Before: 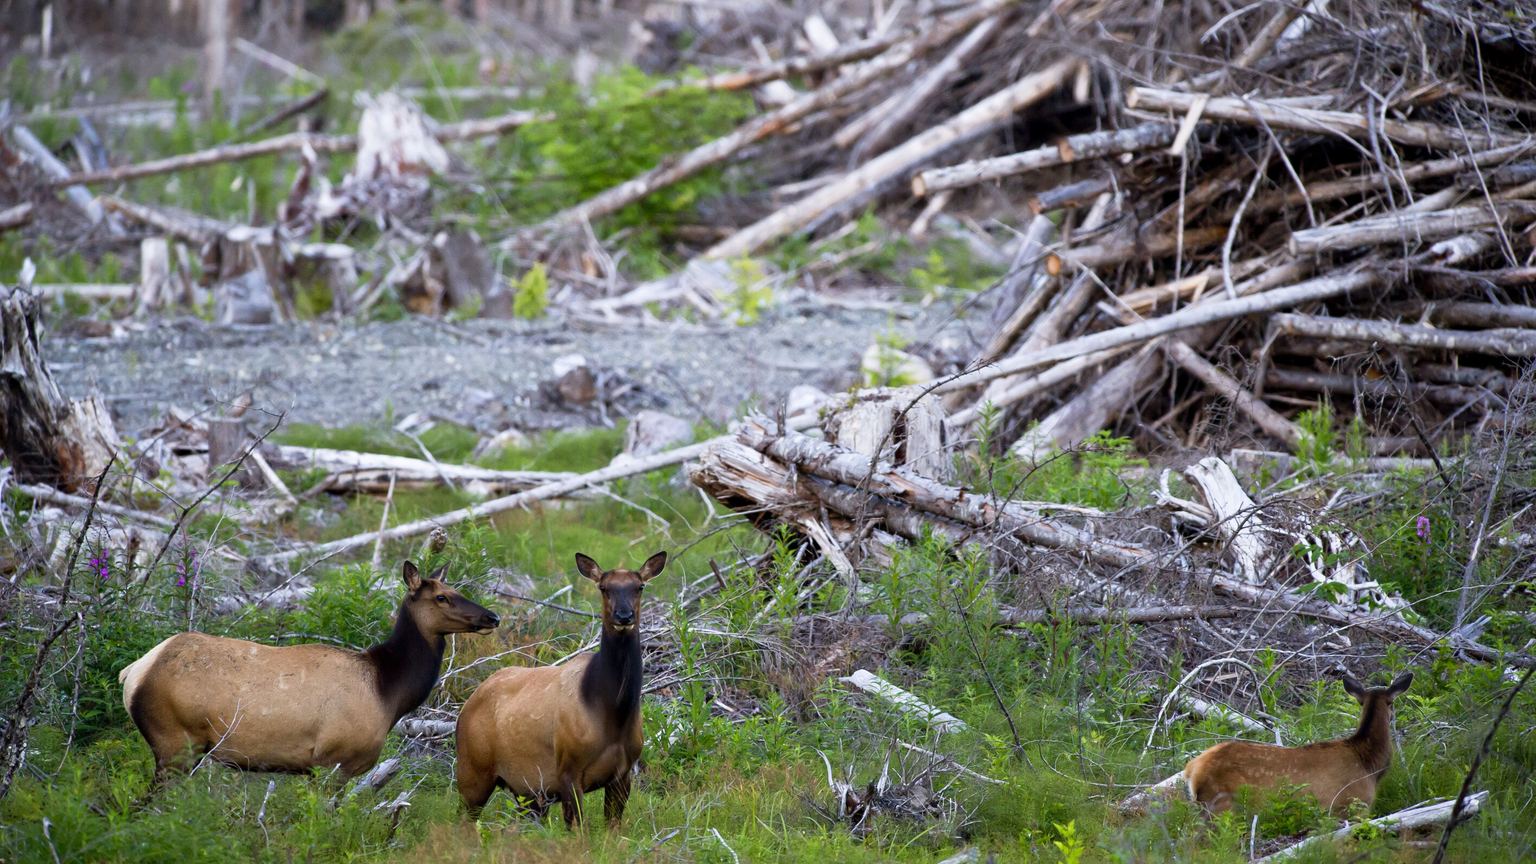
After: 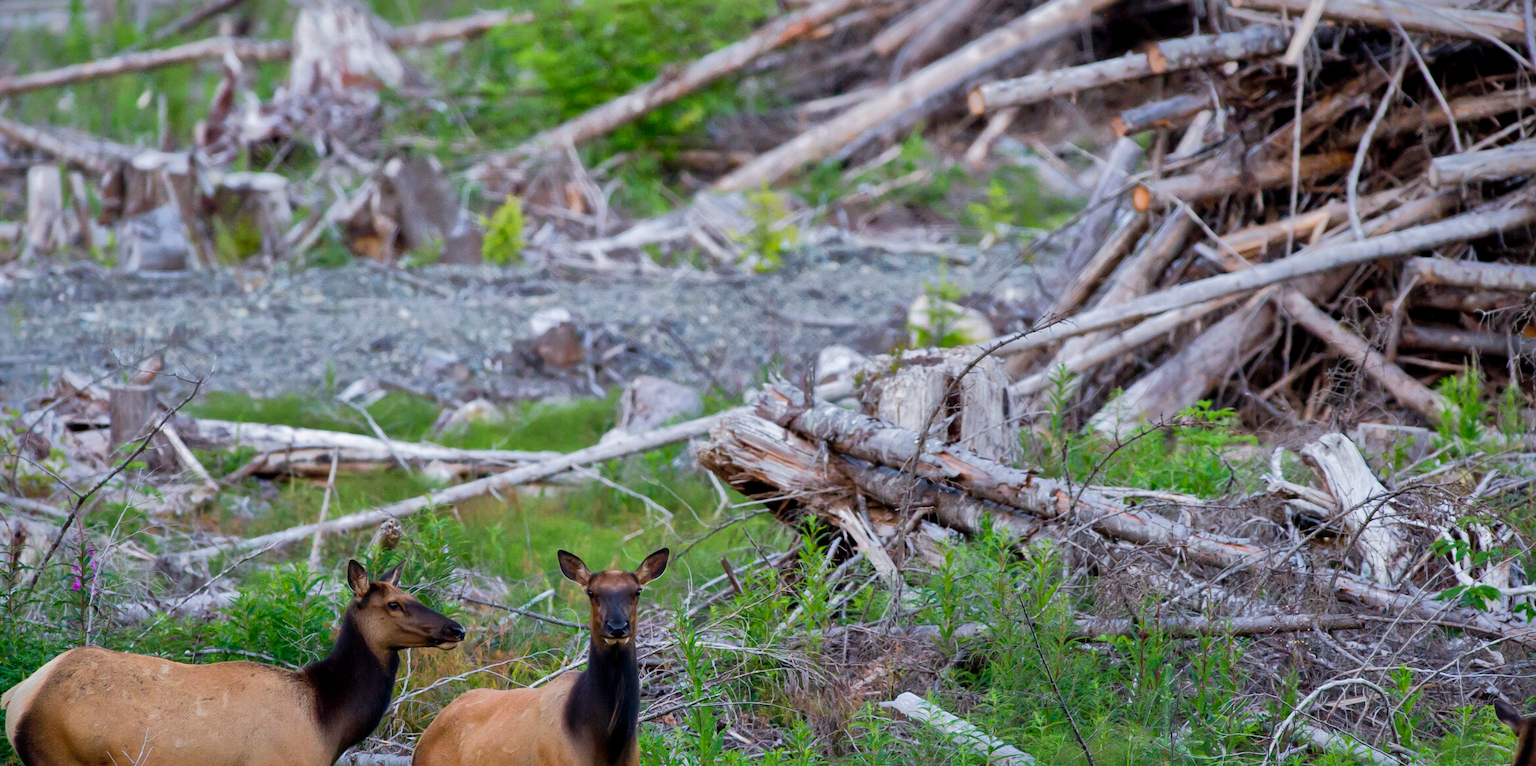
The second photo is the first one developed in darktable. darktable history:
crop: left 7.742%, top 11.888%, right 10.305%, bottom 15.393%
shadows and highlights: shadows 38.03, highlights -74.39
